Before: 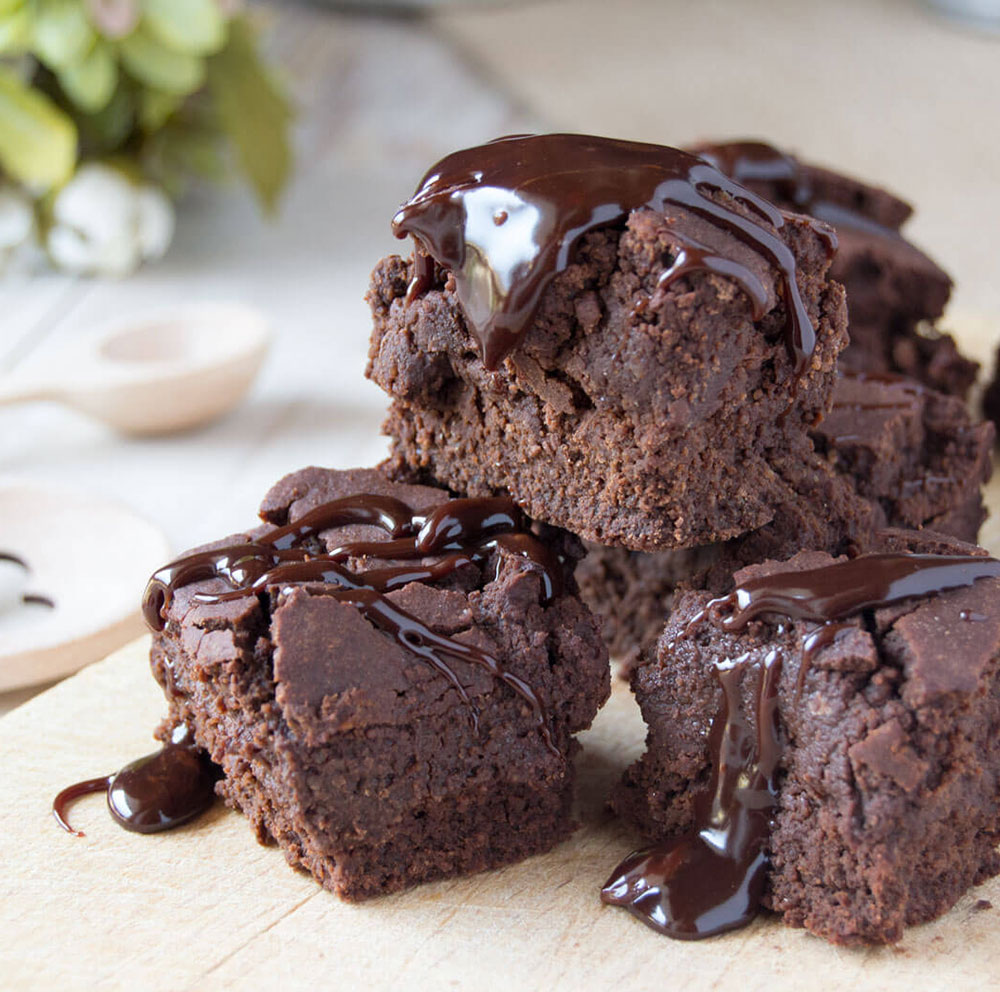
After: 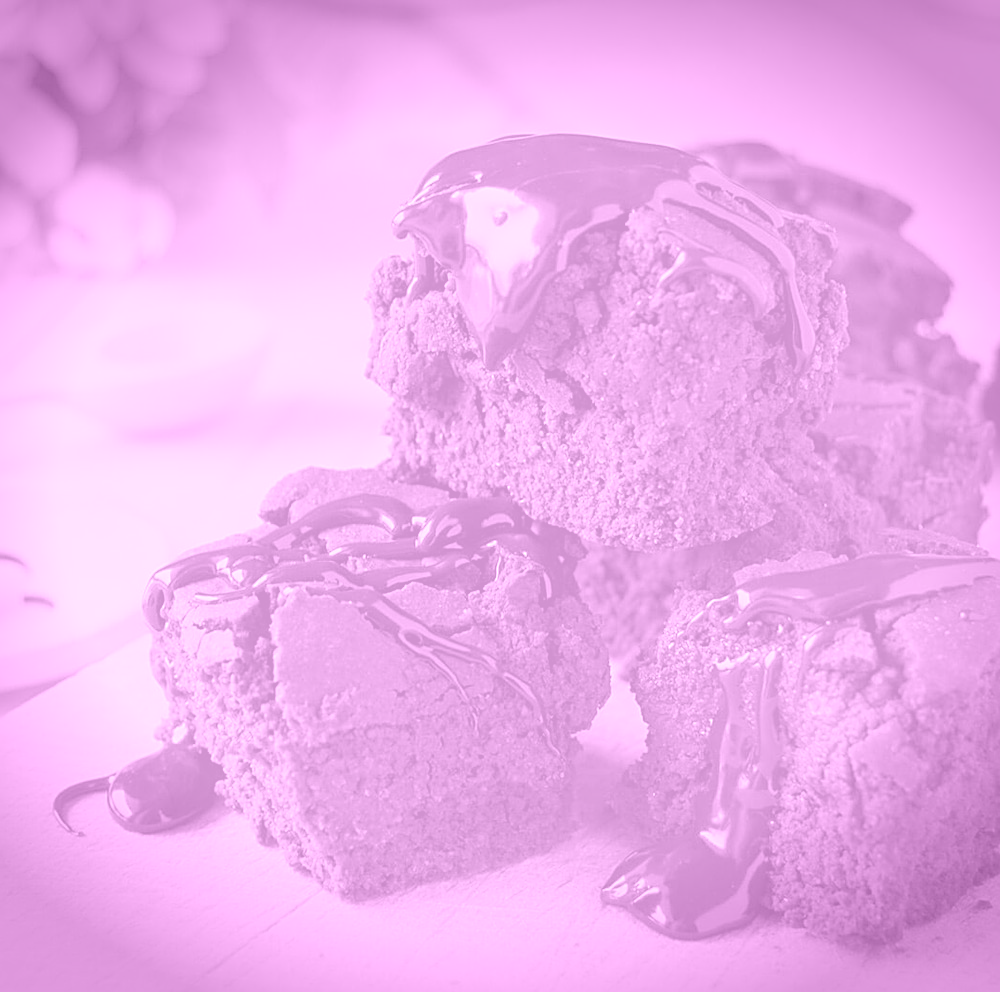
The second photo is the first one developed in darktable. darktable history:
colorize: hue 331.2°, saturation 75%, source mix 30.28%, lightness 70.52%, version 1
color balance: output saturation 120%
vignetting: fall-off start 88.53%, fall-off radius 44.2%, saturation 0.376, width/height ratio 1.161
sharpen: amount 0.6
